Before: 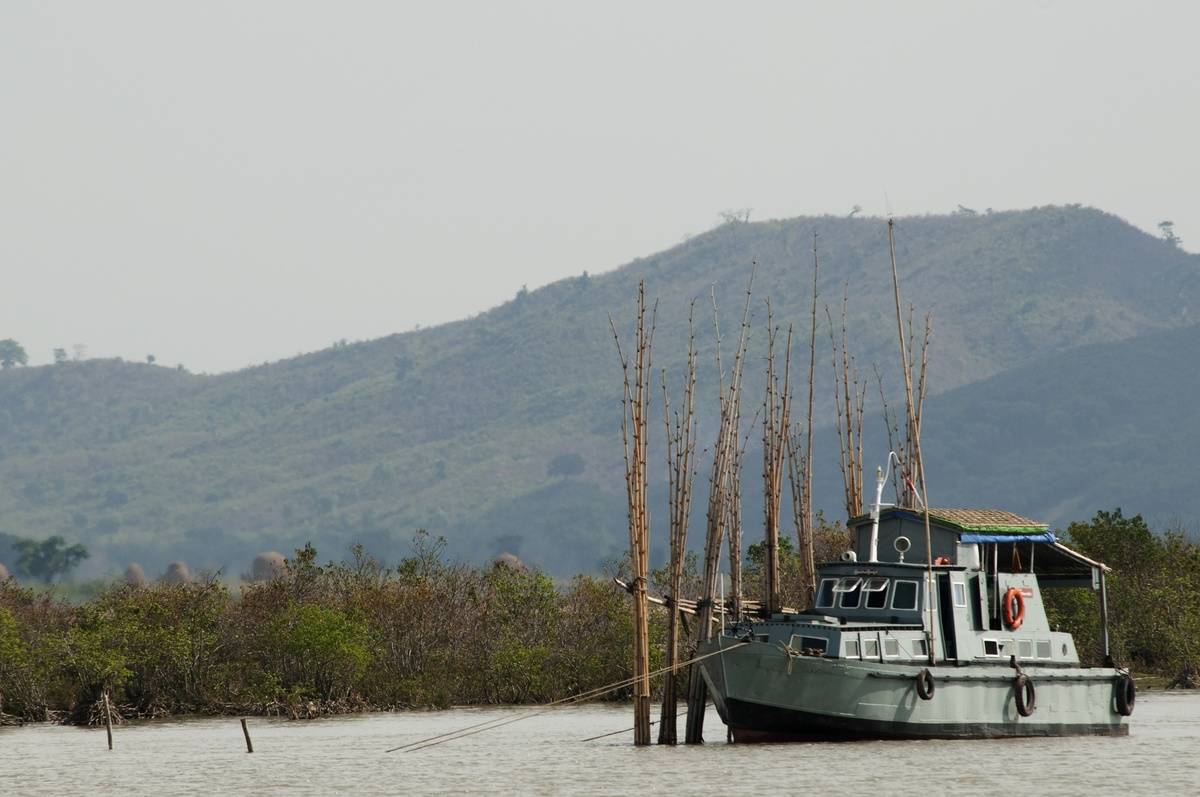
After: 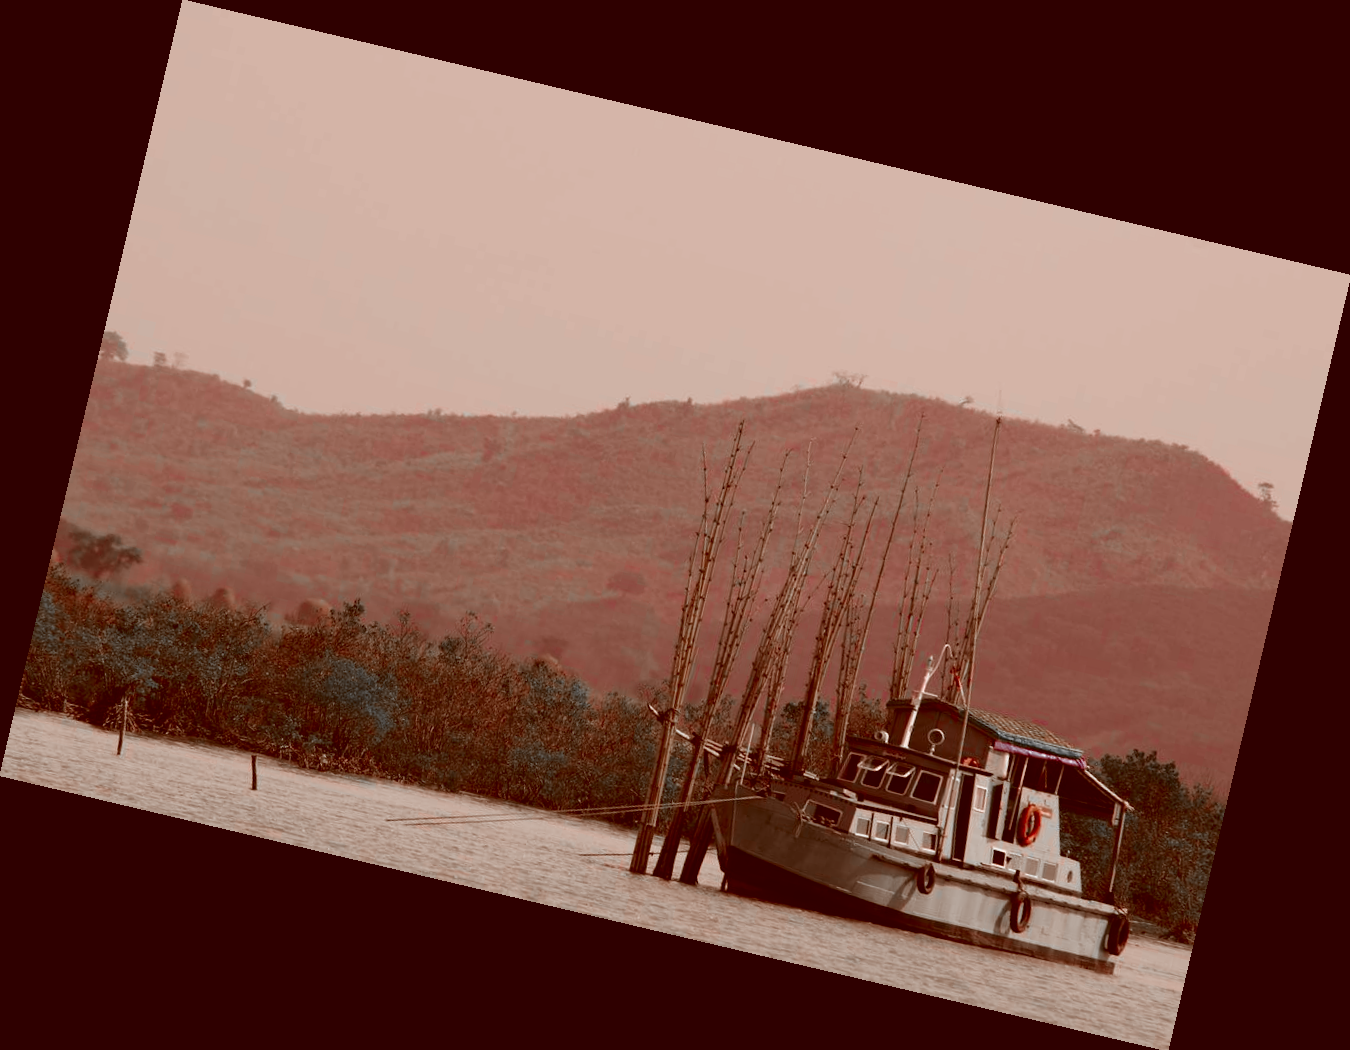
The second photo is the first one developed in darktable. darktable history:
rotate and perspective: rotation 13.27°, automatic cropping off
color zones: curves: ch0 [(0, 0.352) (0.143, 0.407) (0.286, 0.386) (0.429, 0.431) (0.571, 0.829) (0.714, 0.853) (0.857, 0.833) (1, 0.352)]; ch1 [(0, 0.604) (0.072, 0.726) (0.096, 0.608) (0.205, 0.007) (0.571, -0.006) (0.839, -0.013) (0.857, -0.012) (1, 0.604)]
rgb levels: mode RGB, independent channels, levels [[0, 0.5, 1], [0, 0.521, 1], [0, 0.536, 1]]
color correction: highlights a* 9.03, highlights b* 8.71, shadows a* 40, shadows b* 40, saturation 0.8
